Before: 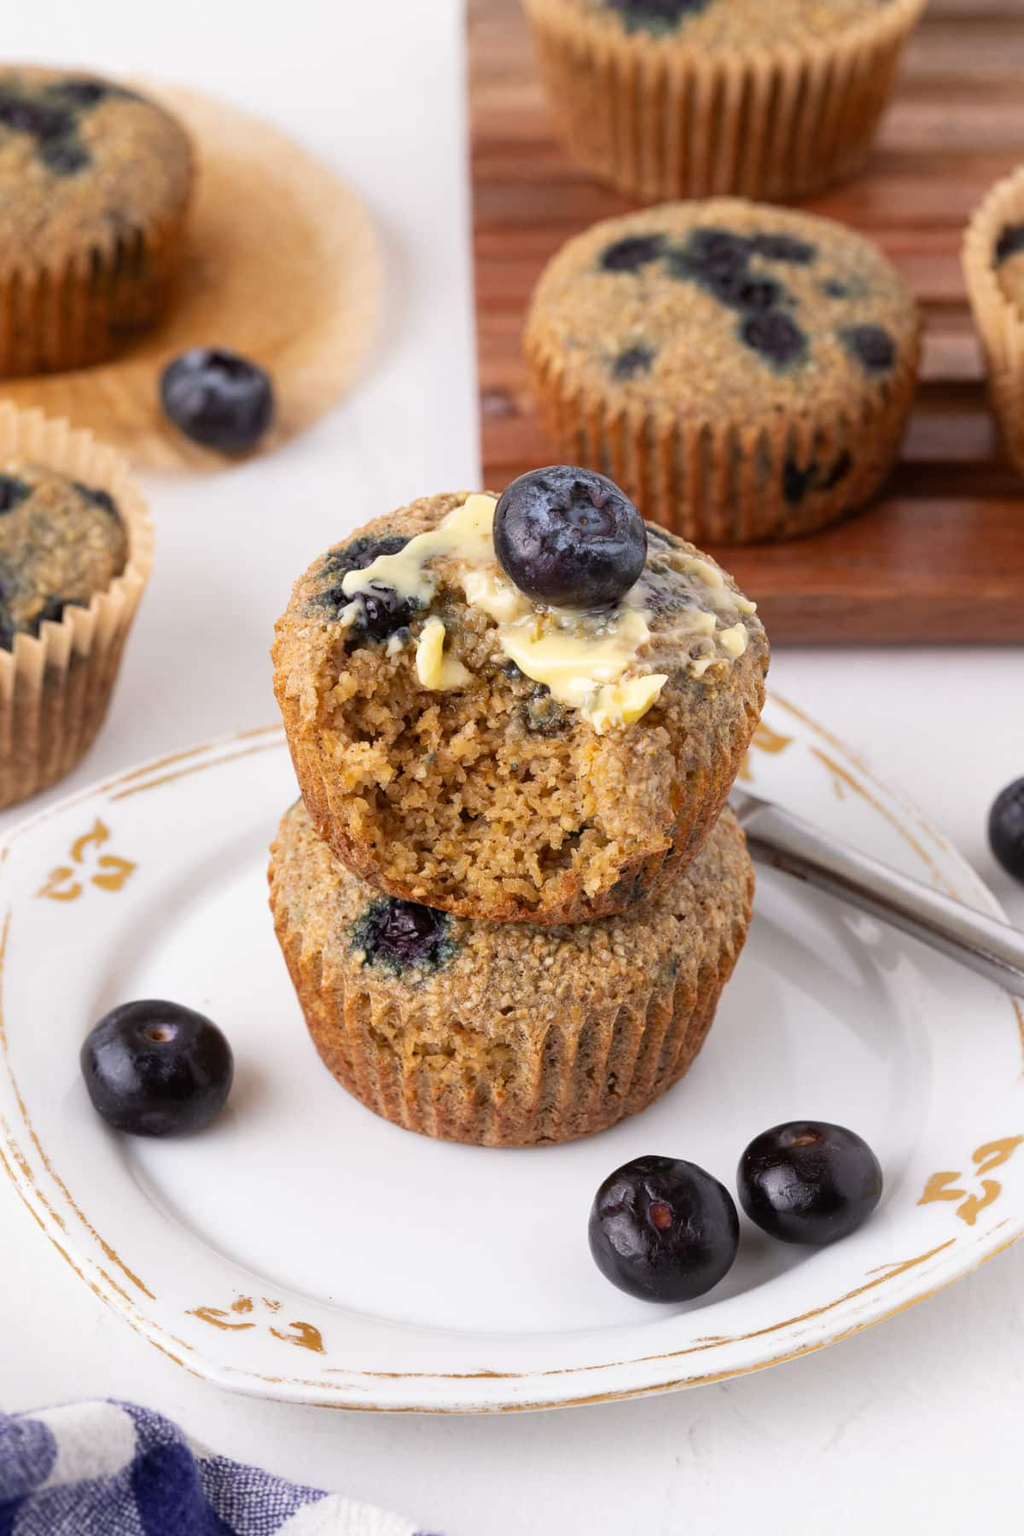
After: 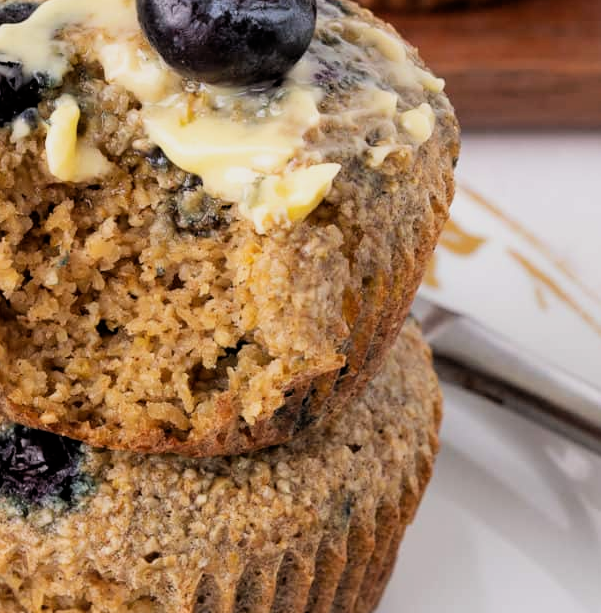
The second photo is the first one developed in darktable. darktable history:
crop: left 36.895%, top 34.883%, right 13.018%, bottom 31.01%
filmic rgb: black relative exposure -11.94 EV, white relative exposure 5.46 EV, hardness 4.5, latitude 50.04%, contrast 1.142
